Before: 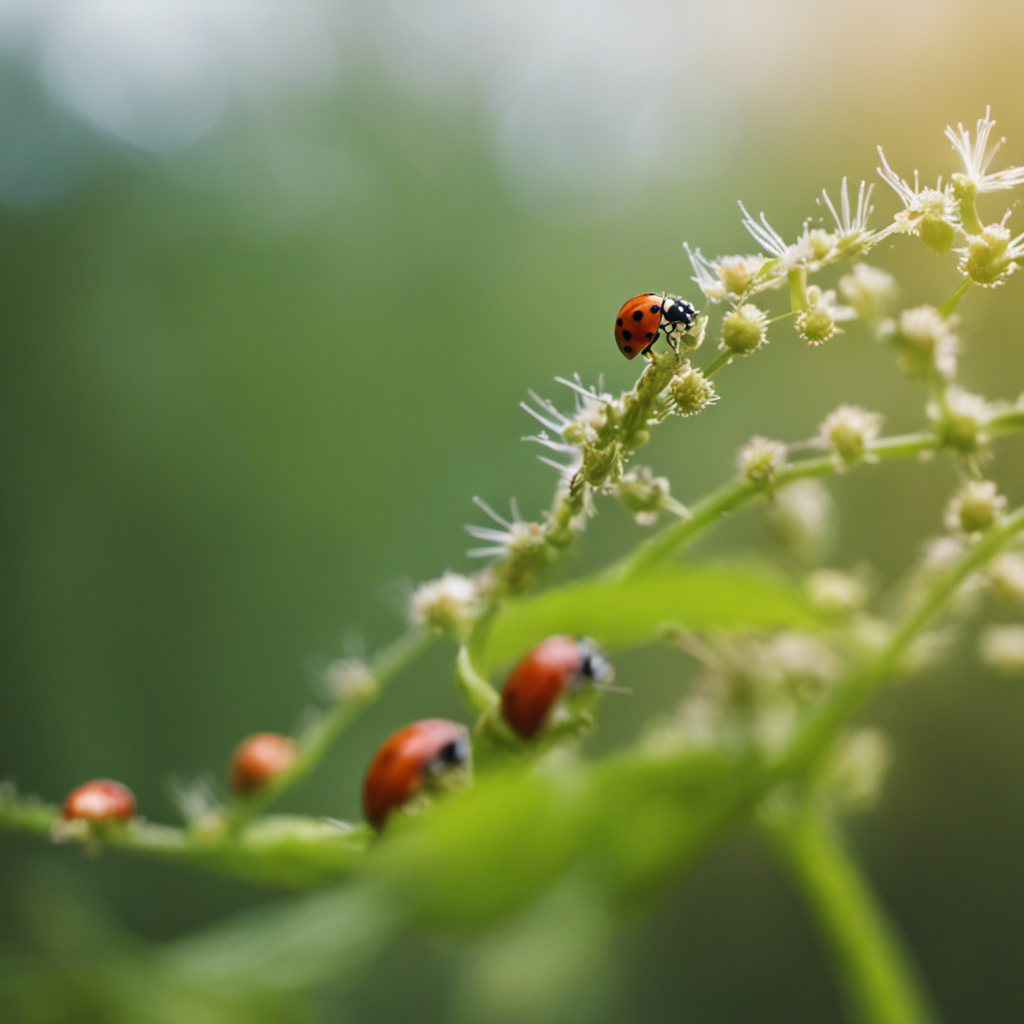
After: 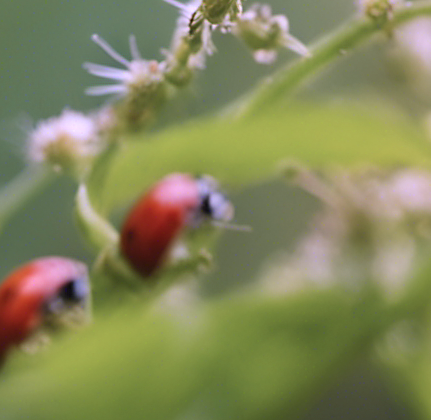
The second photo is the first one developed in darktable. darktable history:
sharpen: on, module defaults
color correction: highlights a* 15.46, highlights b* -20.56
crop: left 37.221%, top 45.169%, right 20.63%, bottom 13.777%
color calibration: illuminant as shot in camera, x 0.358, y 0.373, temperature 4628.91 K
